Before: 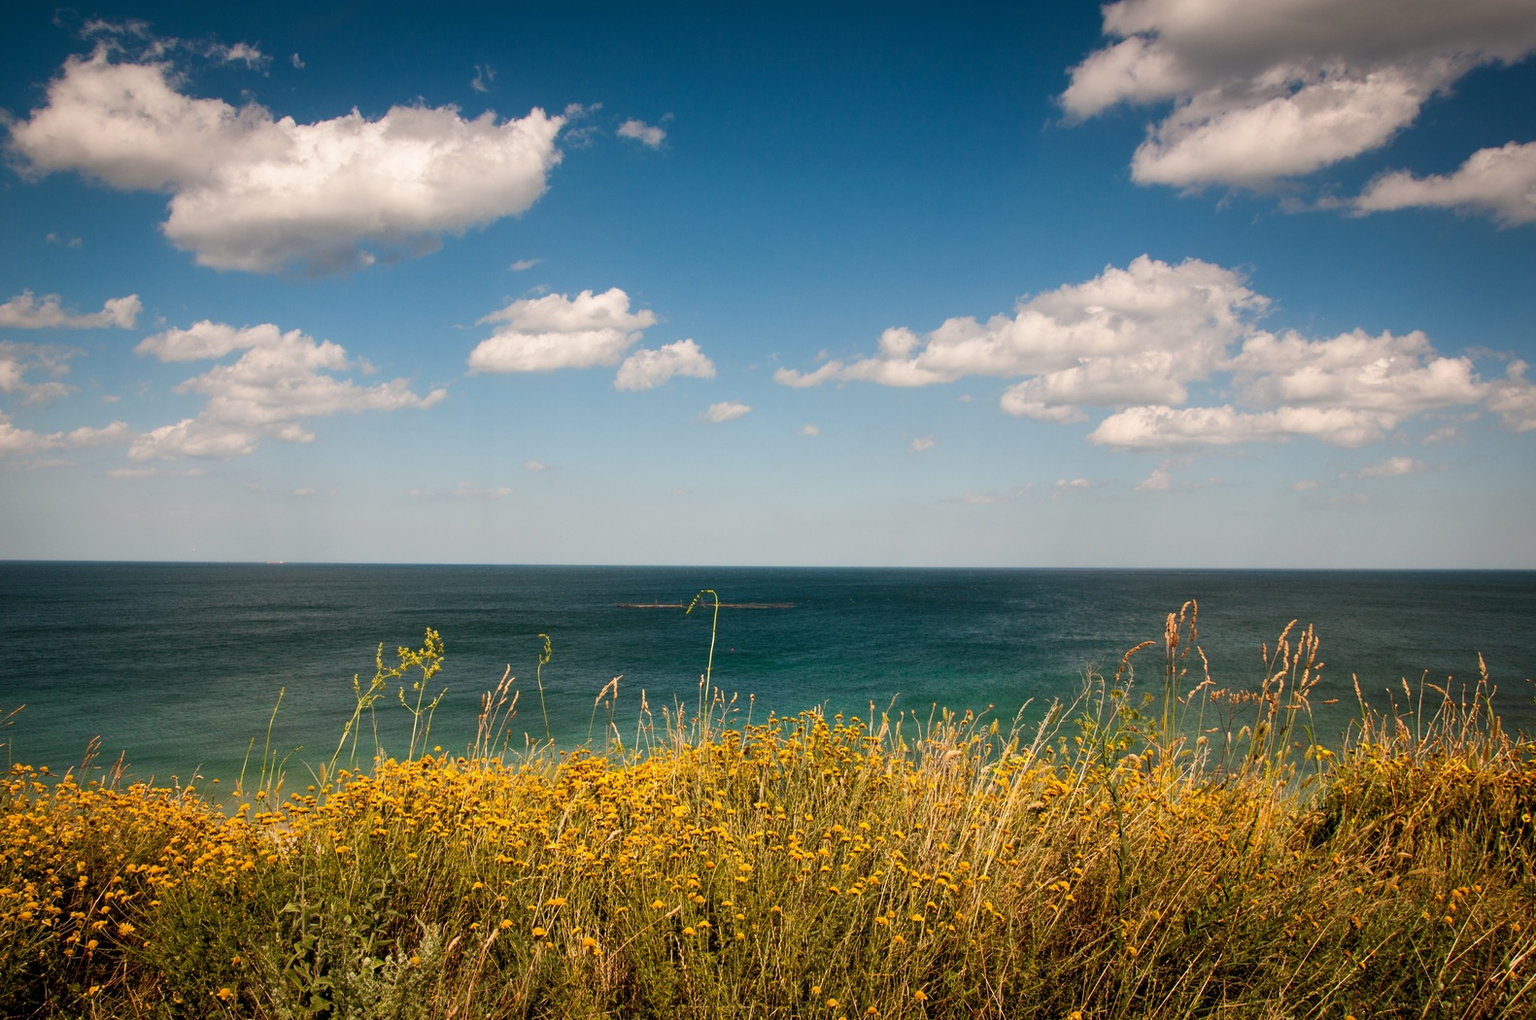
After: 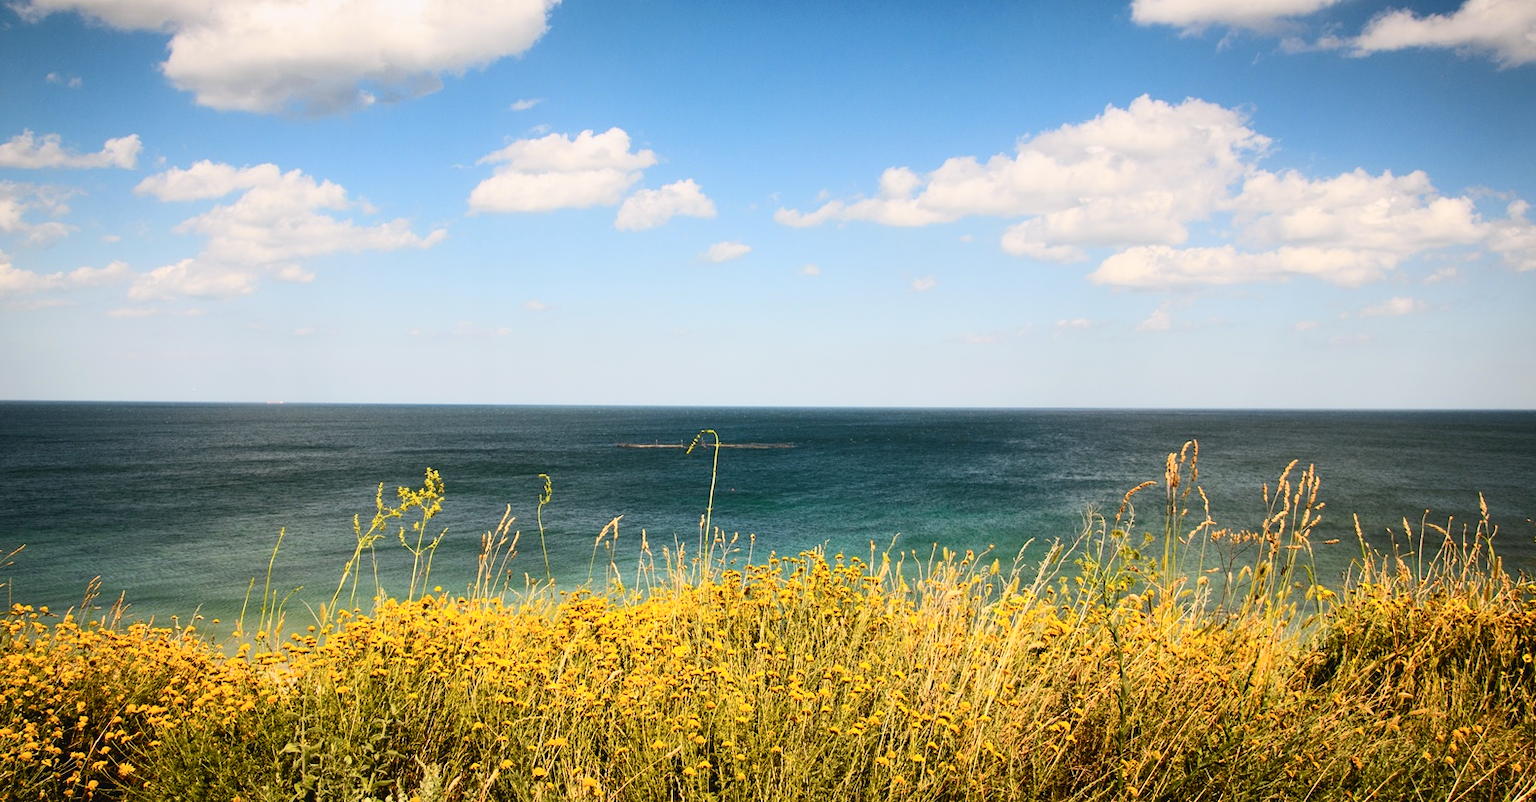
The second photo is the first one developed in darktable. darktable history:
crop and rotate: top 15.774%, bottom 5.506%
white balance: red 0.983, blue 1.036
tone curve: curves: ch0 [(0, 0.029) (0.071, 0.087) (0.223, 0.265) (0.447, 0.605) (0.654, 0.823) (0.861, 0.943) (1, 0.981)]; ch1 [(0, 0) (0.353, 0.344) (0.447, 0.449) (0.502, 0.501) (0.547, 0.54) (0.57, 0.582) (0.608, 0.608) (0.618, 0.631) (0.657, 0.699) (1, 1)]; ch2 [(0, 0) (0.34, 0.314) (0.456, 0.456) (0.5, 0.503) (0.528, 0.54) (0.557, 0.577) (0.589, 0.626) (1, 1)], color space Lab, independent channels, preserve colors none
